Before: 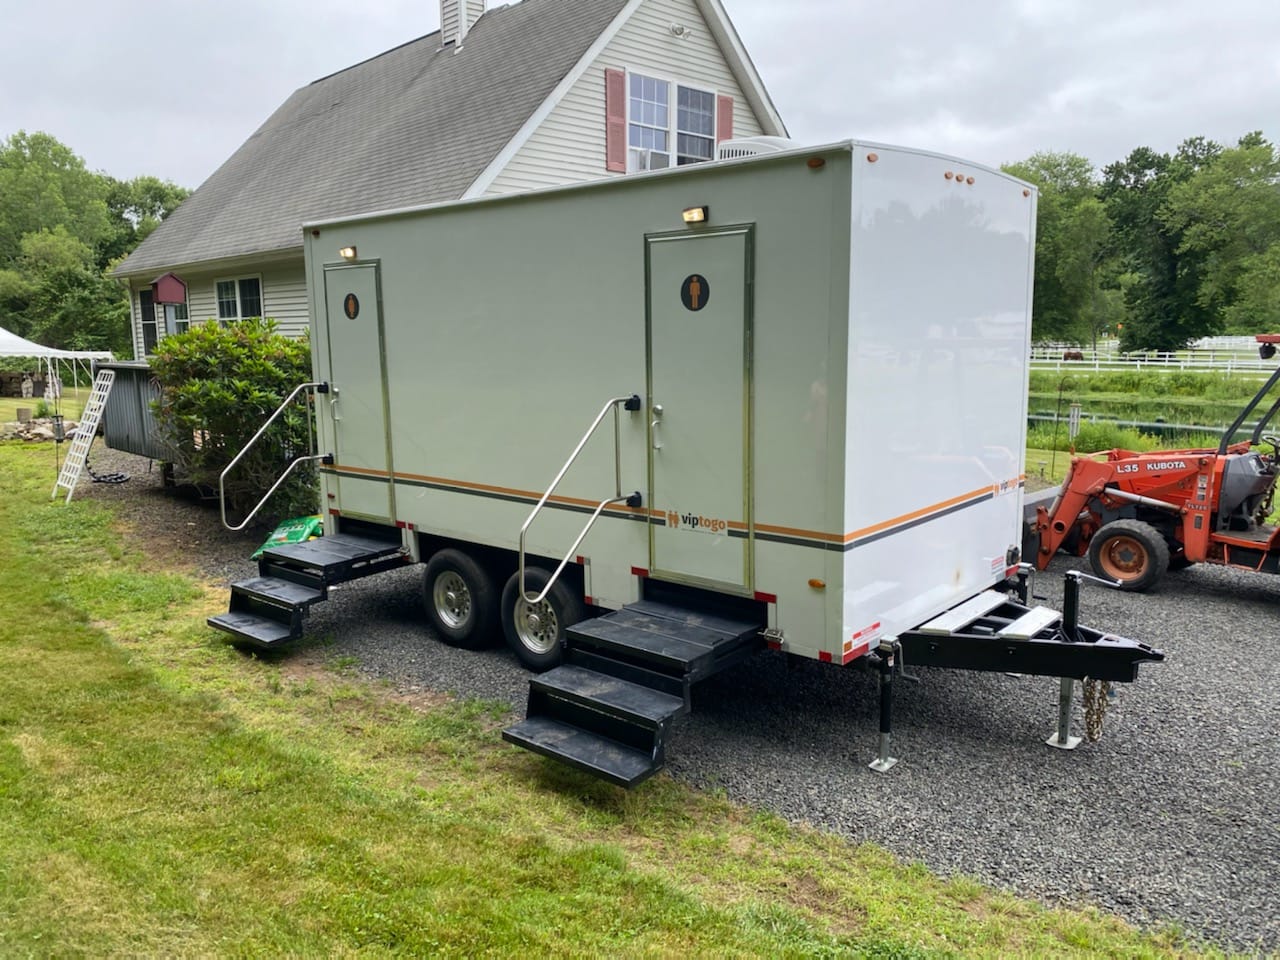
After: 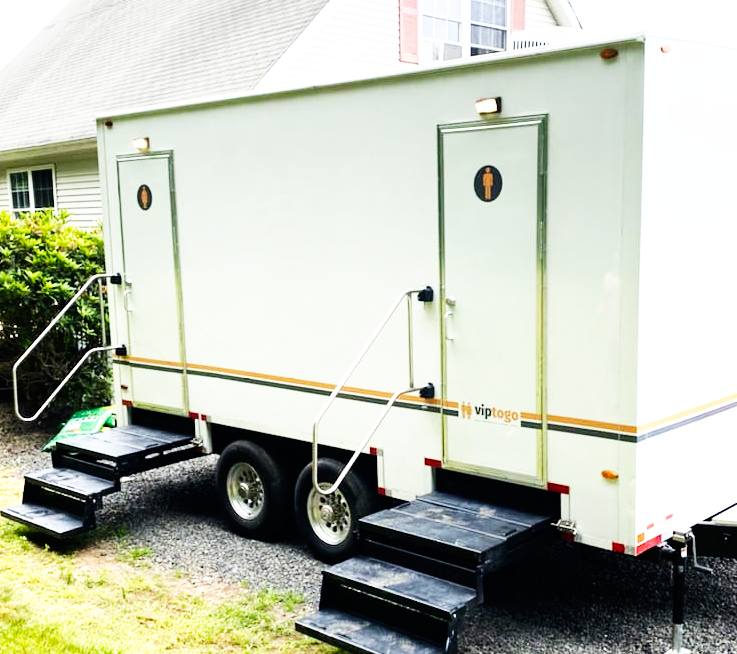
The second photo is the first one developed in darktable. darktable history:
base curve: curves: ch0 [(0, 0) (0.007, 0.004) (0.027, 0.03) (0.046, 0.07) (0.207, 0.54) (0.442, 0.872) (0.673, 0.972) (1, 1)], preserve colors none
crop: left 16.231%, top 11.372%, right 26.113%, bottom 20.436%
tone equalizer: -8 EV -0.75 EV, -7 EV -0.675 EV, -6 EV -0.598 EV, -5 EV -0.371 EV, -3 EV 0.393 EV, -2 EV 0.6 EV, -1 EV 0.687 EV, +0 EV 0.743 EV, smoothing 1
